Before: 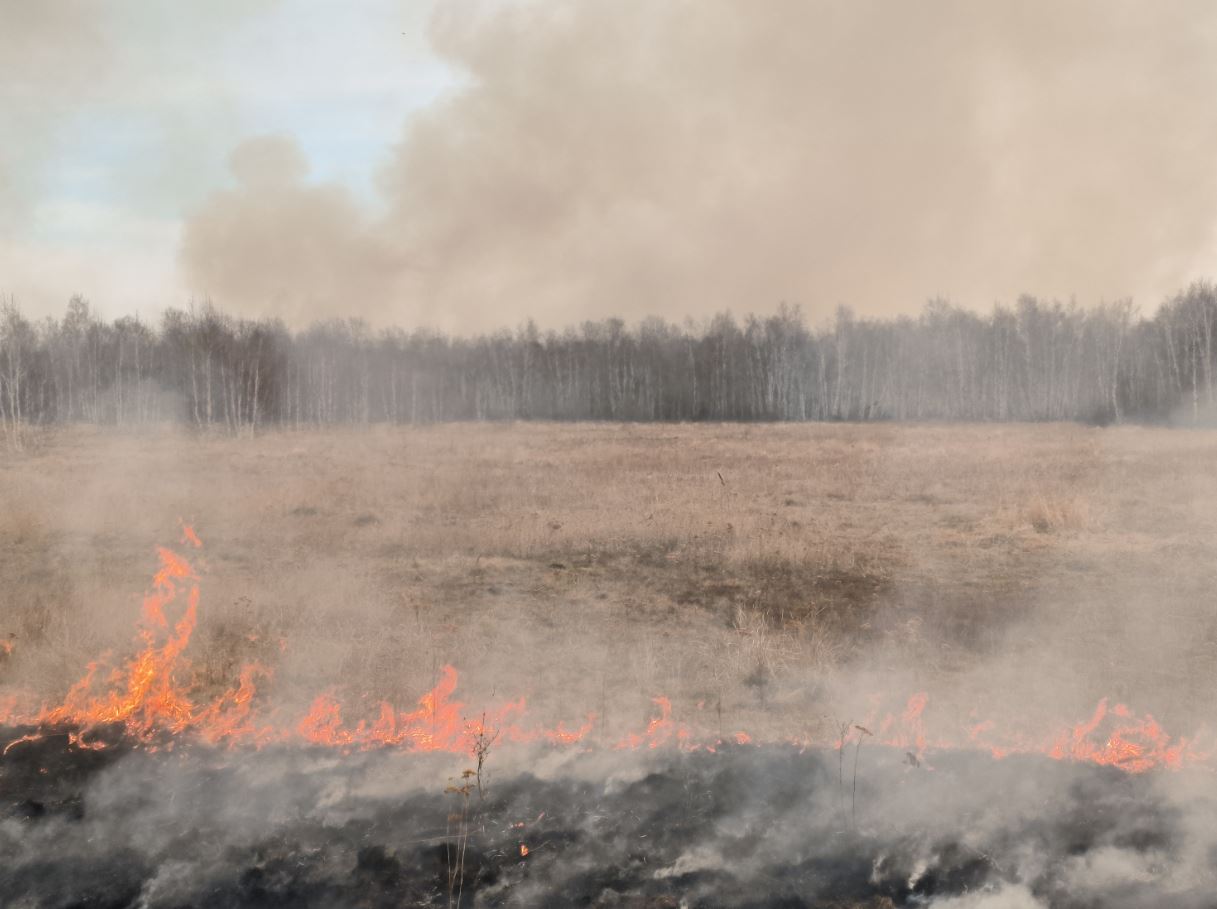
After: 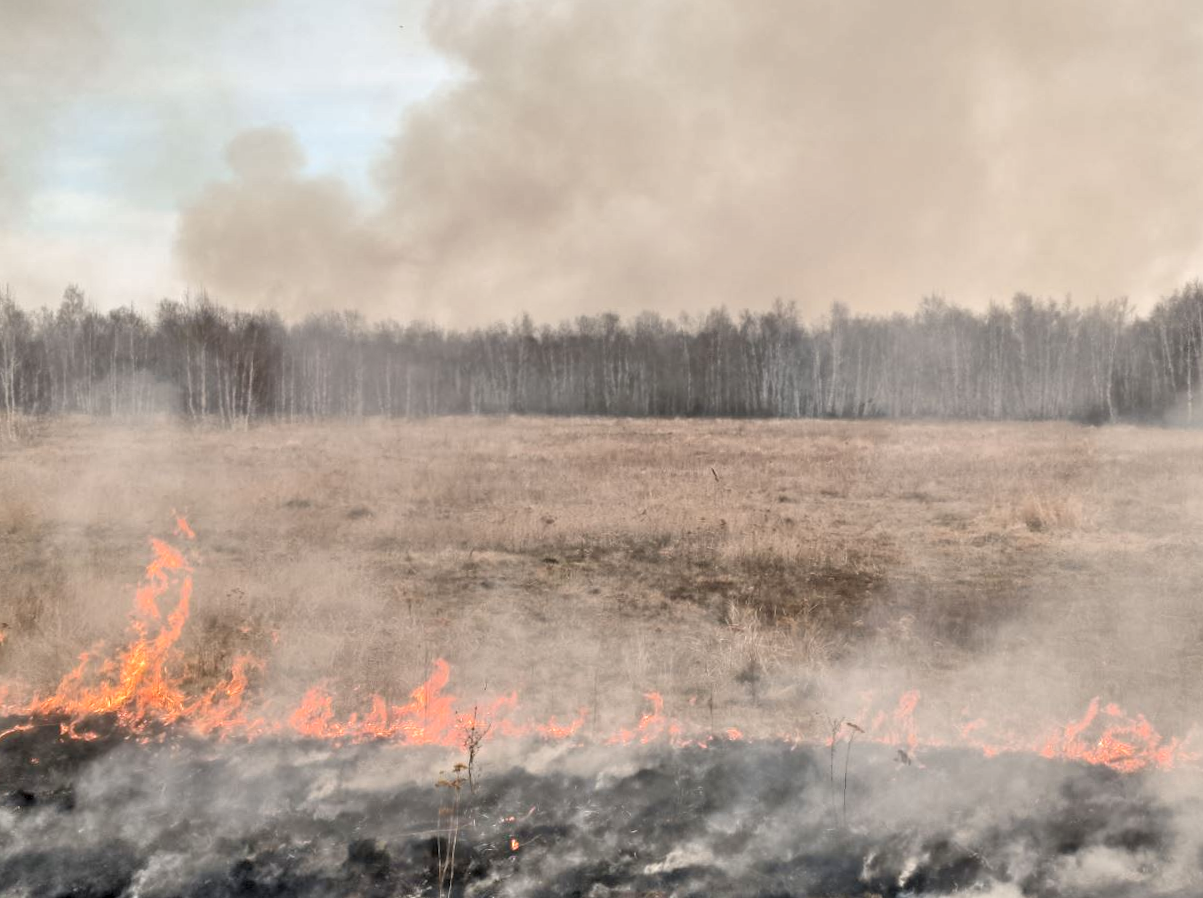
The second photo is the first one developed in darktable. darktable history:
tone equalizer: -7 EV 0.158 EV, -6 EV 0.626 EV, -5 EV 1.12 EV, -4 EV 1.35 EV, -3 EV 1.16 EV, -2 EV 0.6 EV, -1 EV 0.164 EV
local contrast: detail 152%
crop and rotate: angle -0.494°
